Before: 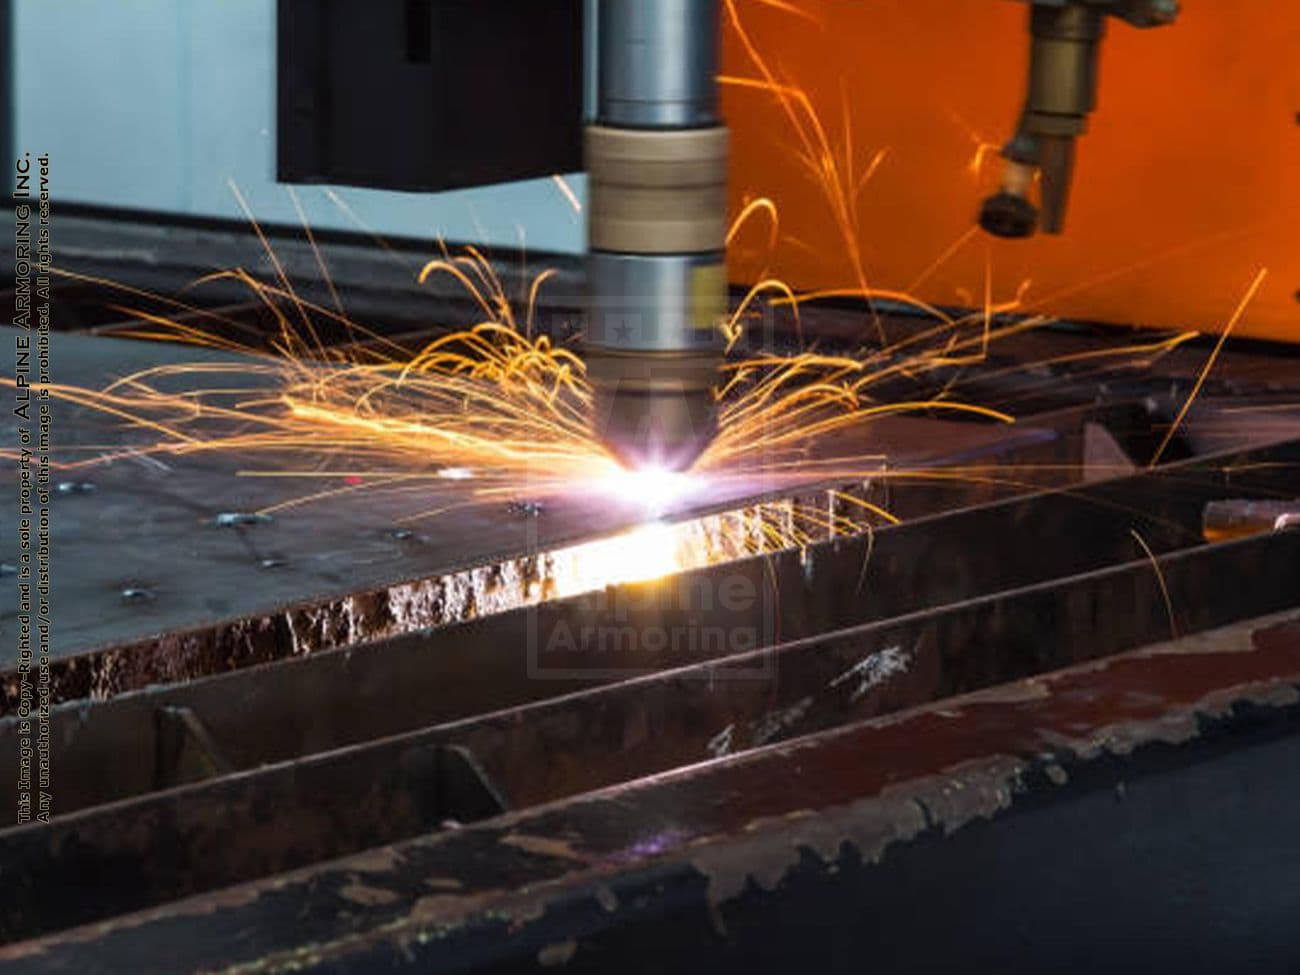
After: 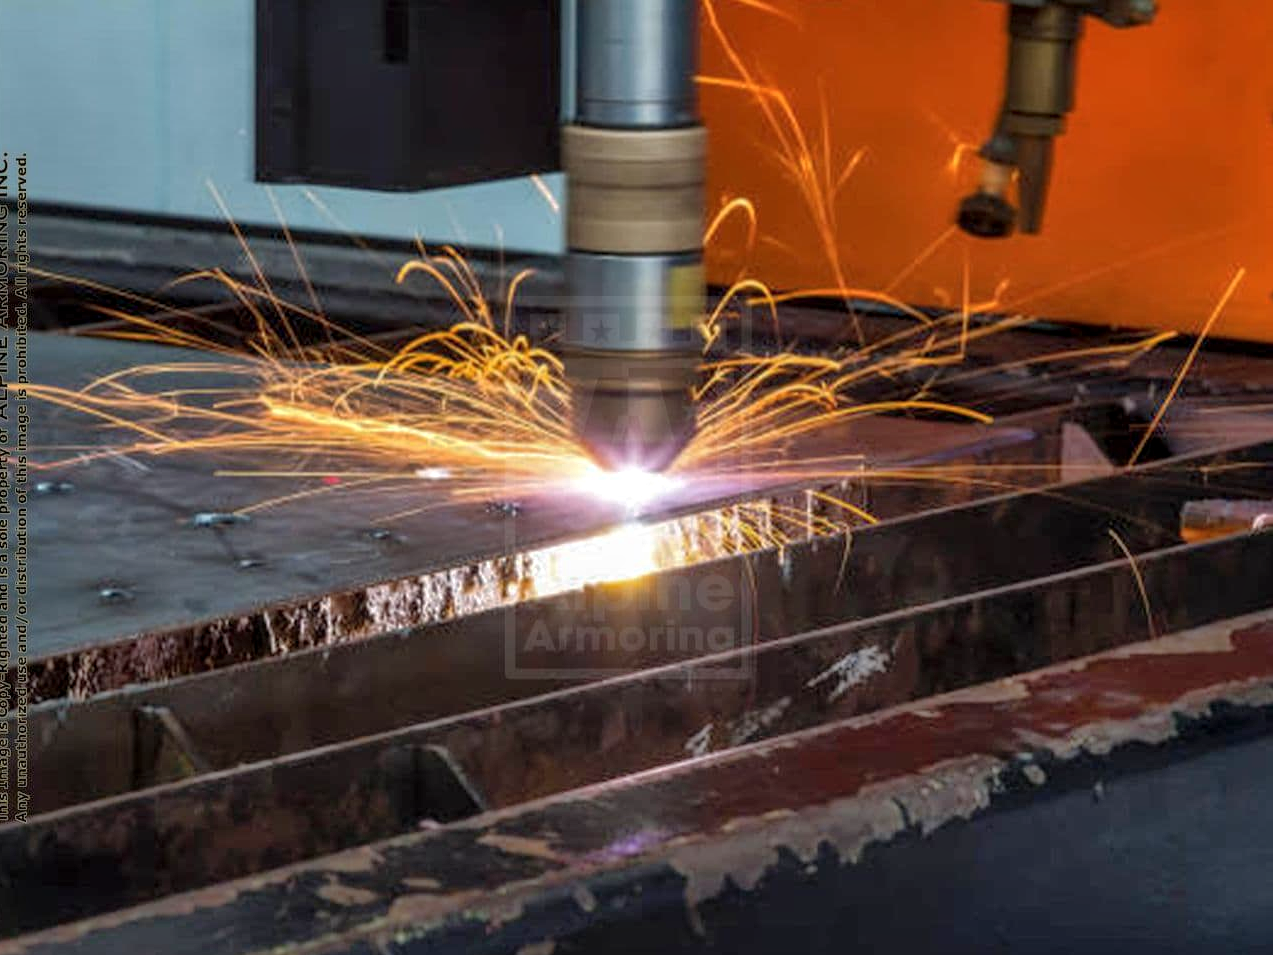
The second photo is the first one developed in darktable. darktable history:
crop: left 1.743%, right 0.268%, bottom 2.011%
local contrast: on, module defaults
shadows and highlights: on, module defaults
